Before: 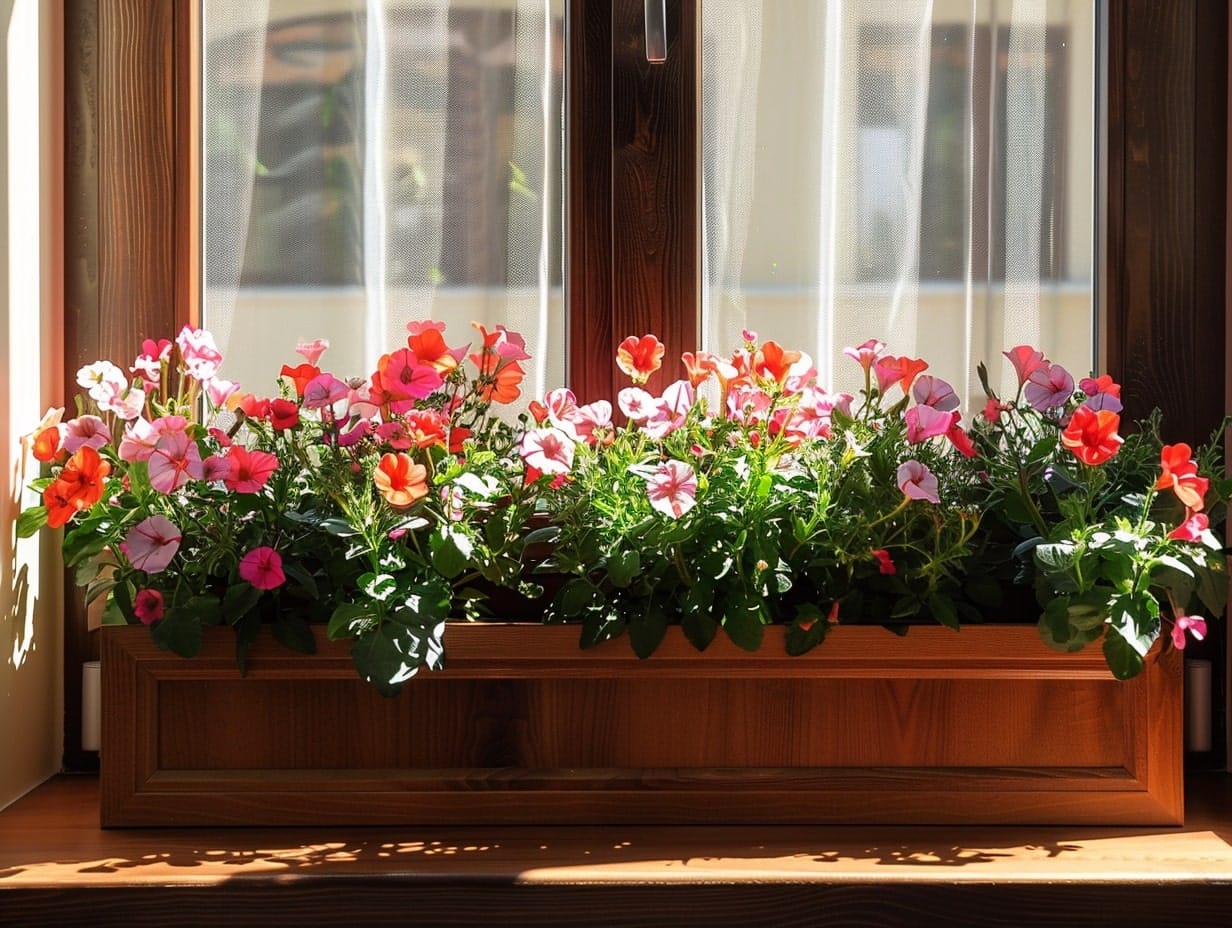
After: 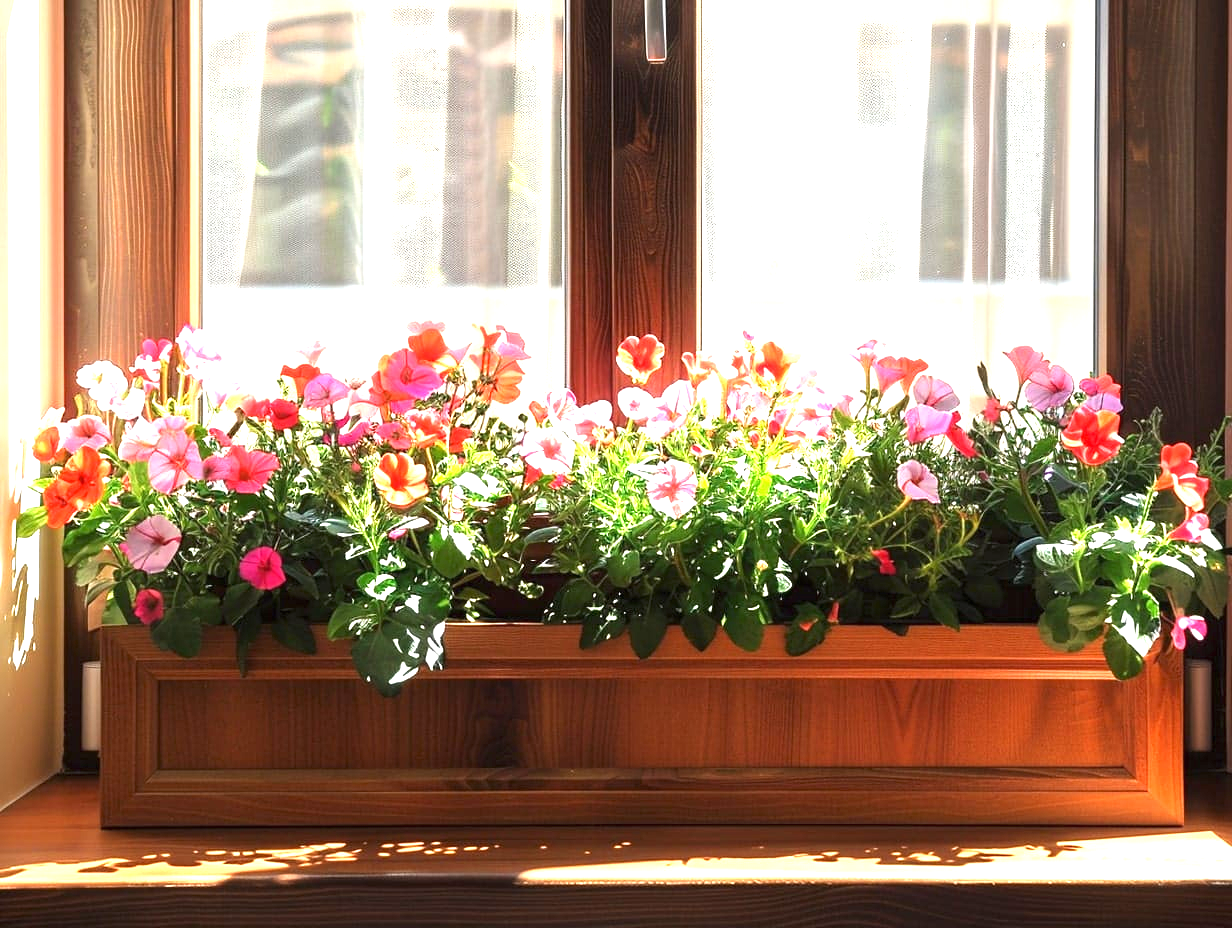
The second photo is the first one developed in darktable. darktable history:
exposure: black level correction 0, exposure 1.57 EV, compensate highlight preservation false
